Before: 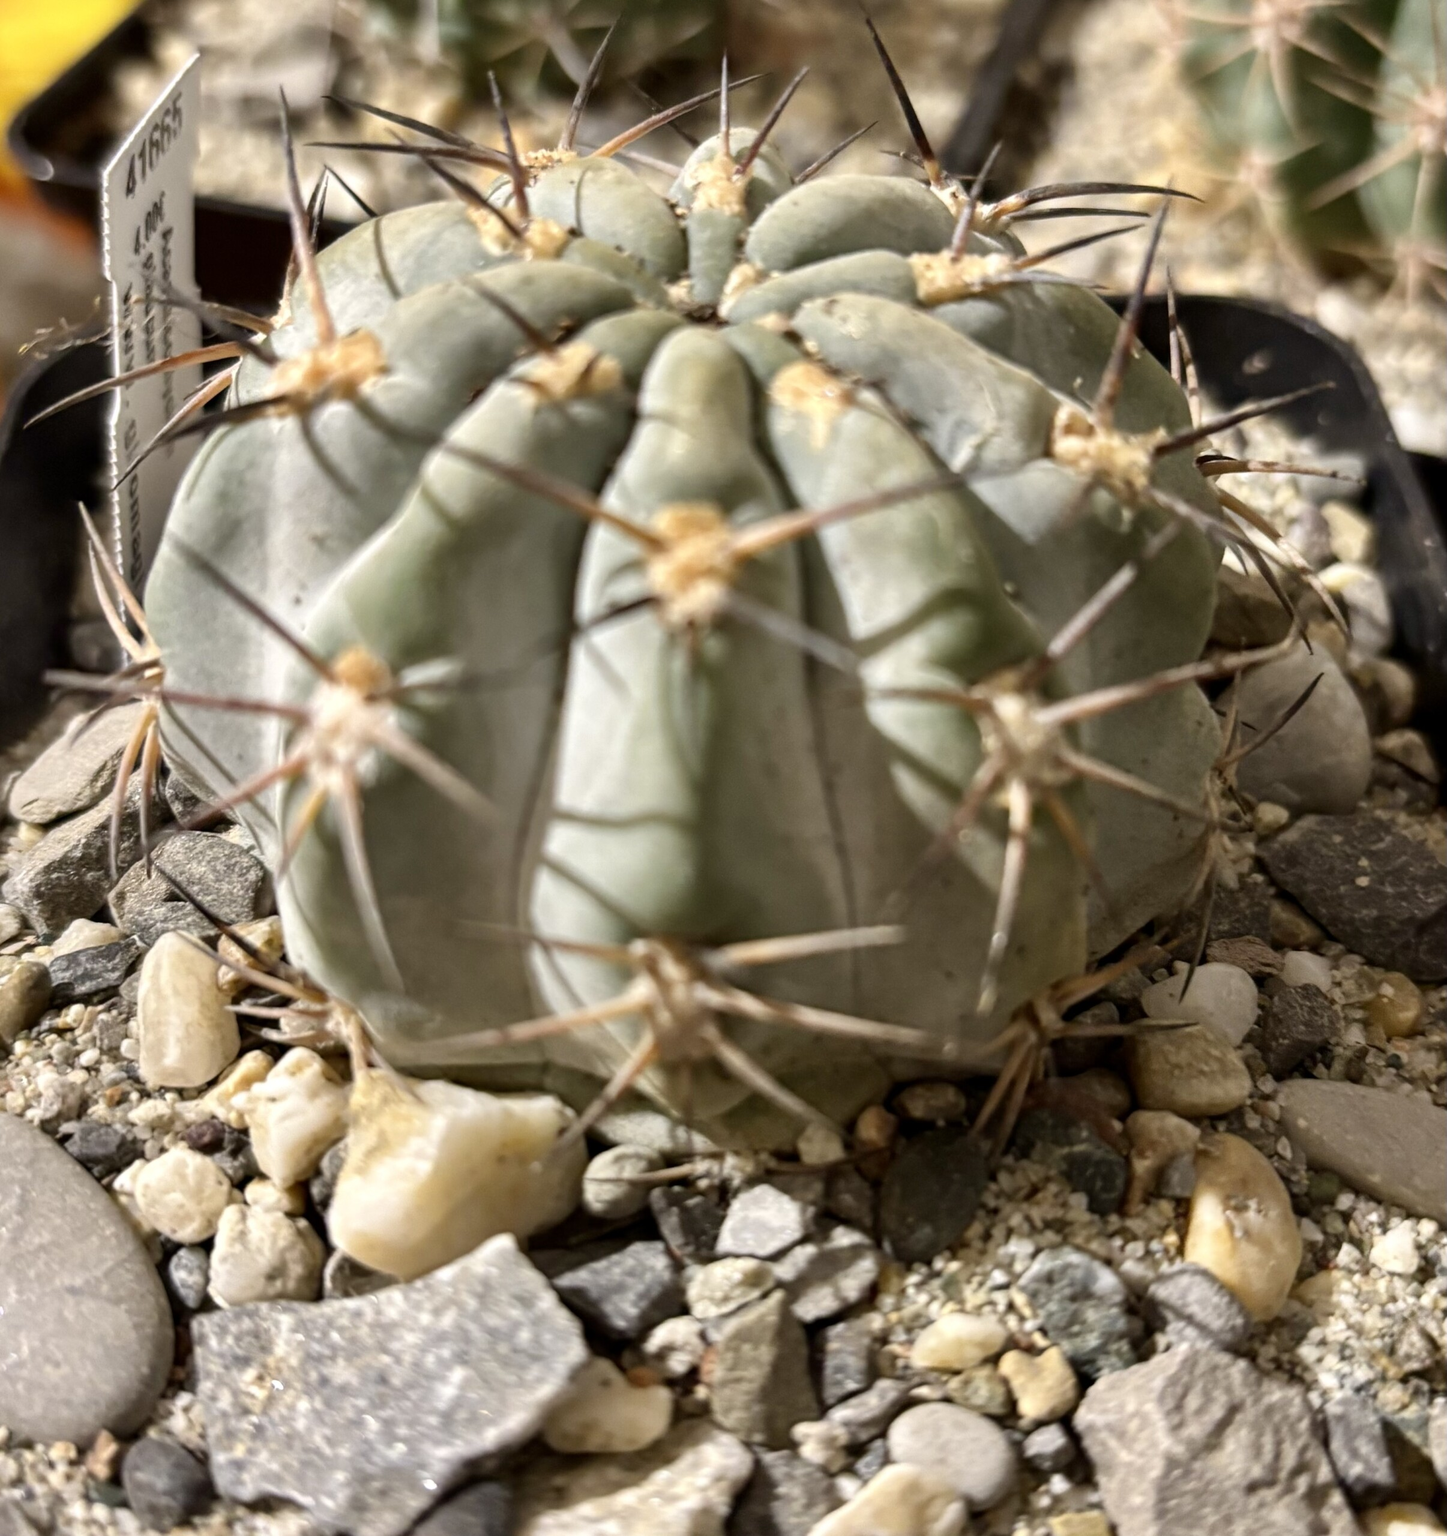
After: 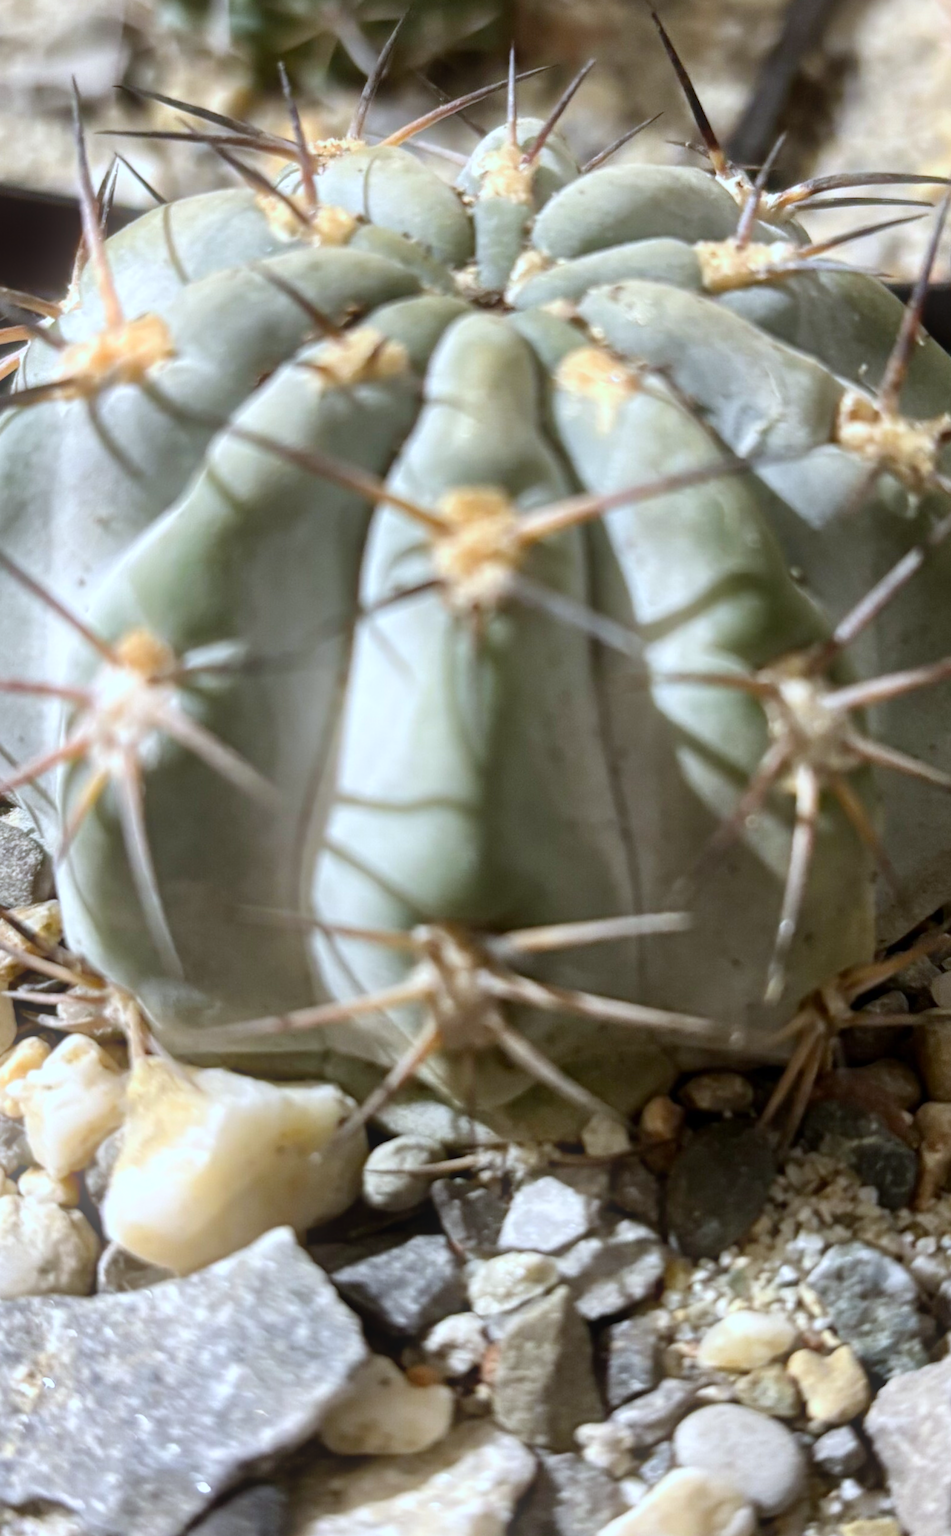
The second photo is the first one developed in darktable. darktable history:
bloom: size 16%, threshold 98%, strength 20%
rotate and perspective: rotation 0.226°, lens shift (vertical) -0.042, crop left 0.023, crop right 0.982, crop top 0.006, crop bottom 0.994
crop and rotate: left 14.385%, right 18.948%
white balance: red 0.931, blue 1.11
